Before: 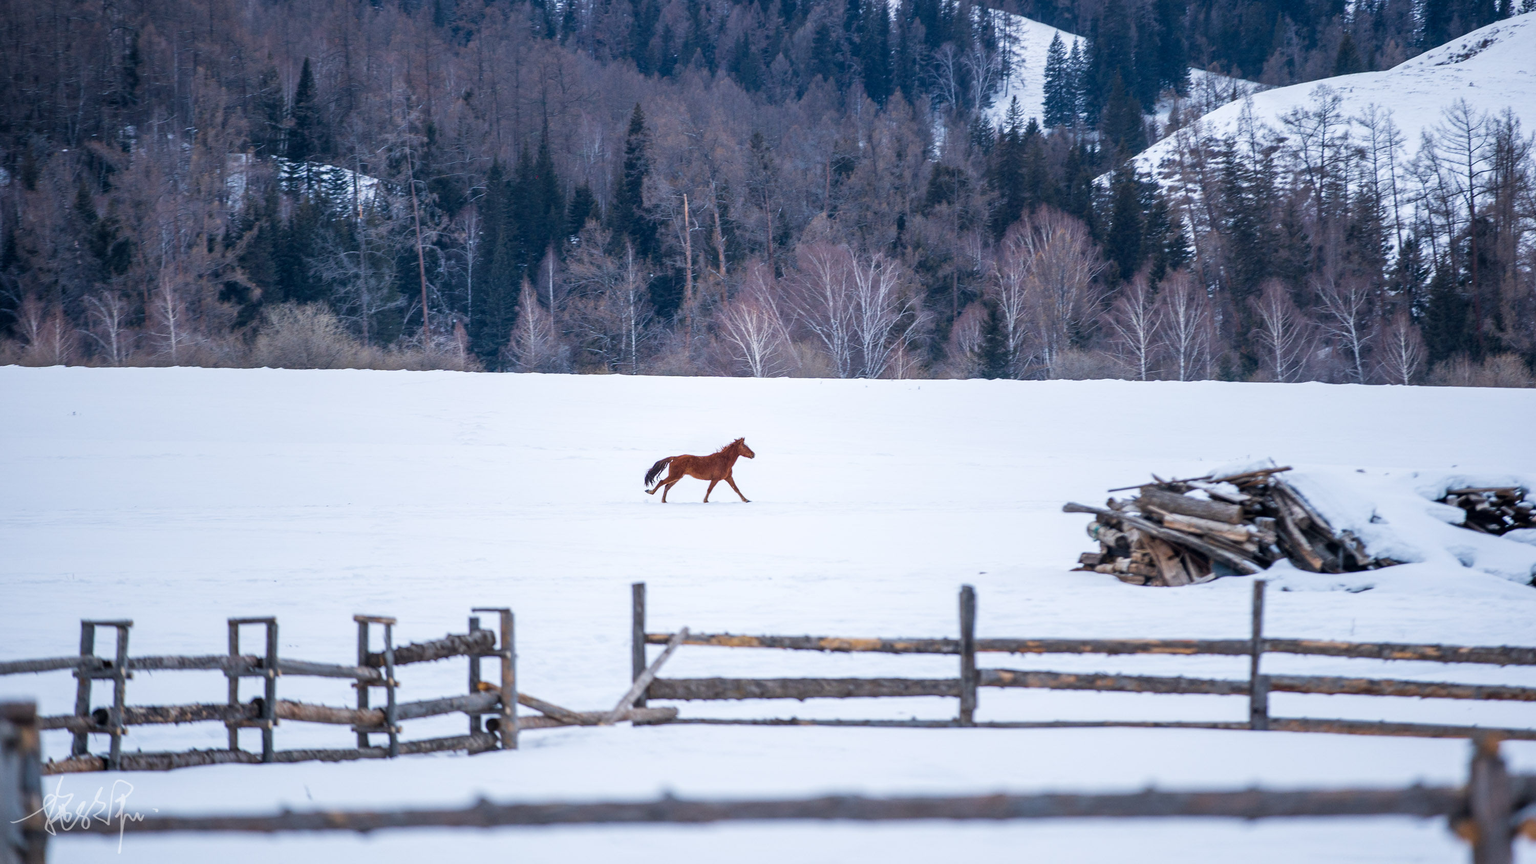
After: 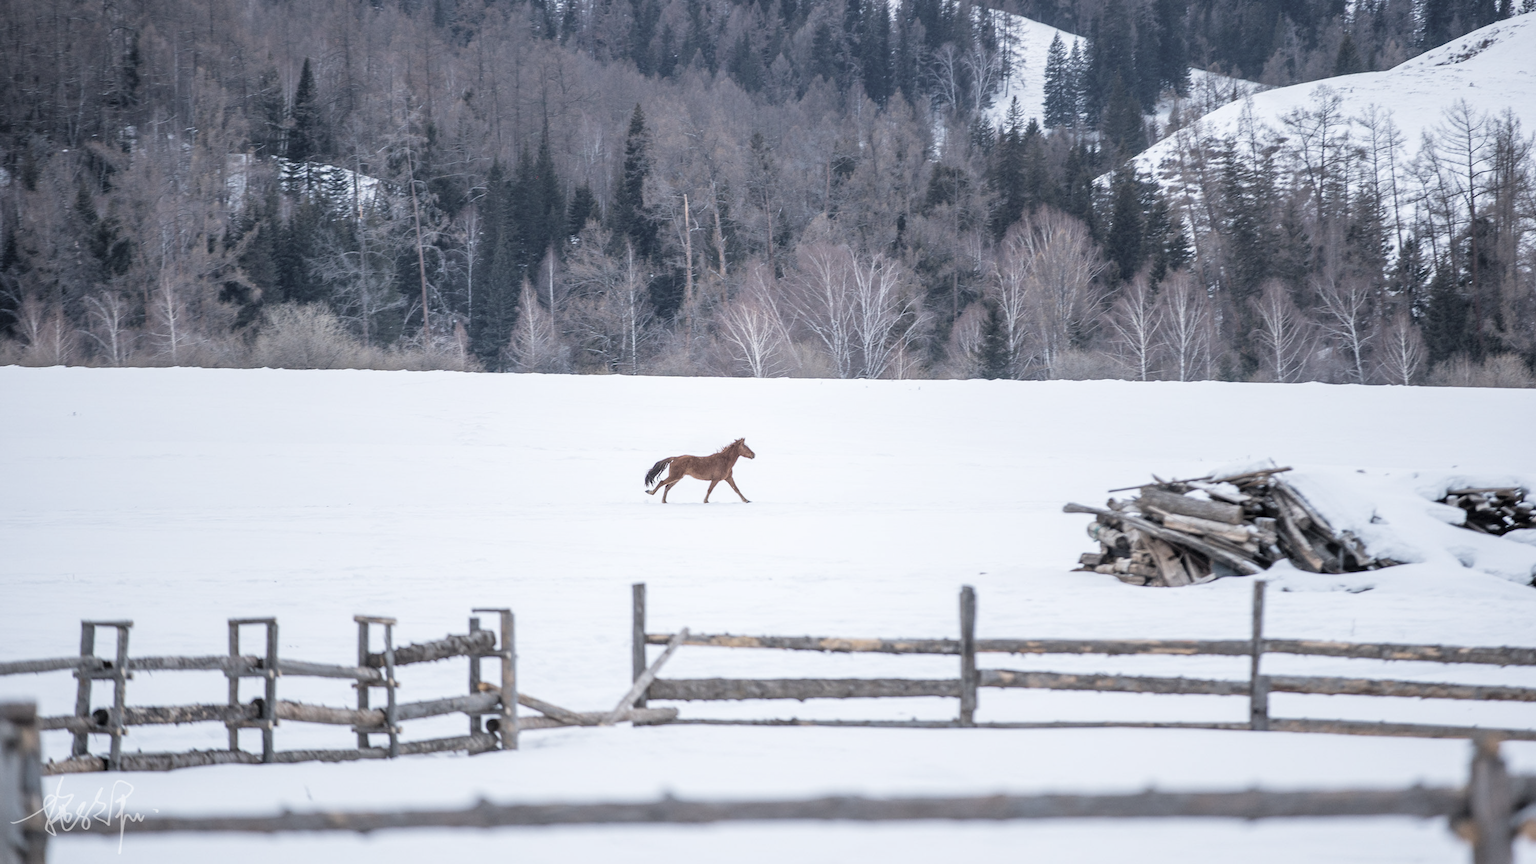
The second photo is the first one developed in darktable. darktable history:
contrast brightness saturation: brightness 0.183, saturation -0.483
color zones: curves: ch0 [(0, 0.558) (0.143, 0.559) (0.286, 0.529) (0.429, 0.505) (0.571, 0.5) (0.714, 0.5) (0.857, 0.5) (1, 0.558)]; ch1 [(0, 0.469) (0.01, 0.469) (0.12, 0.446) (0.248, 0.469) (0.5, 0.5) (0.748, 0.5) (0.99, 0.469) (1, 0.469)]
